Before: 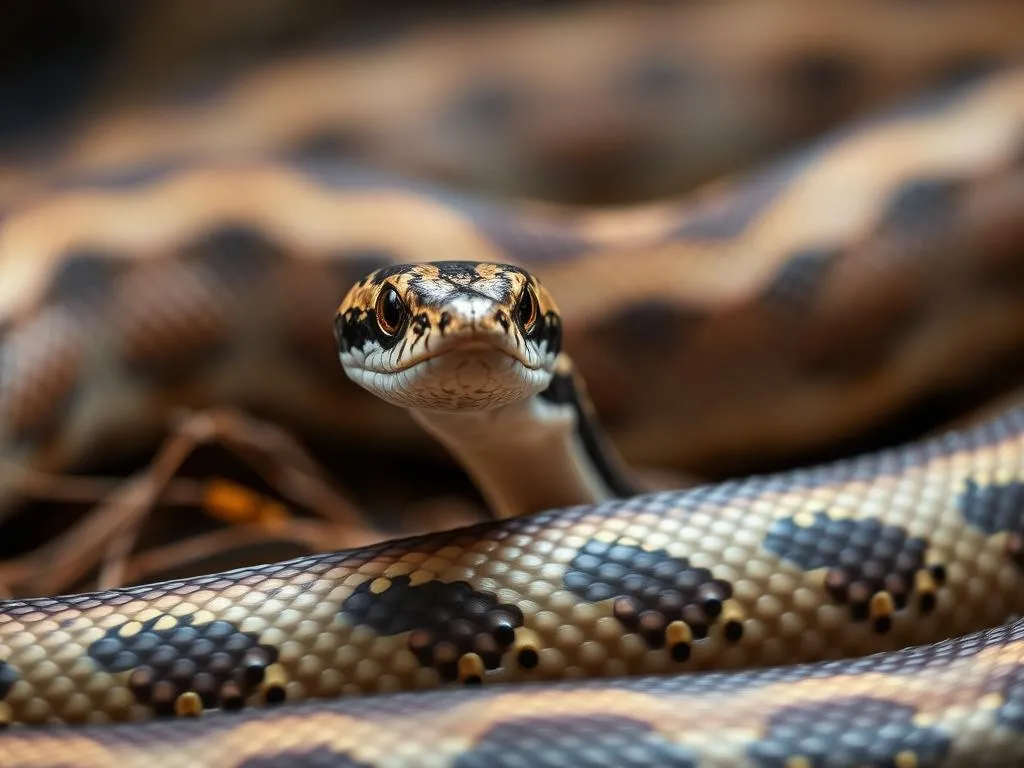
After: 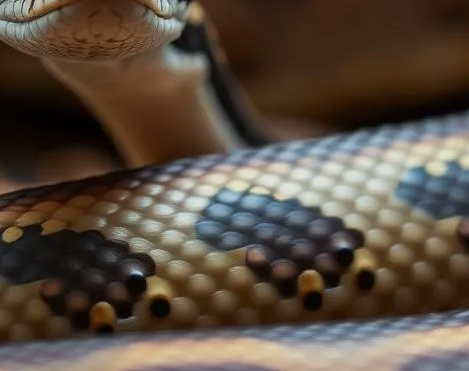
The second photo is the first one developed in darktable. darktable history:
crop: left 35.976%, top 45.819%, right 18.162%, bottom 5.807%
shadows and highlights: radius 121.13, shadows 21.4, white point adjustment -9.72, highlights -14.39, soften with gaussian
